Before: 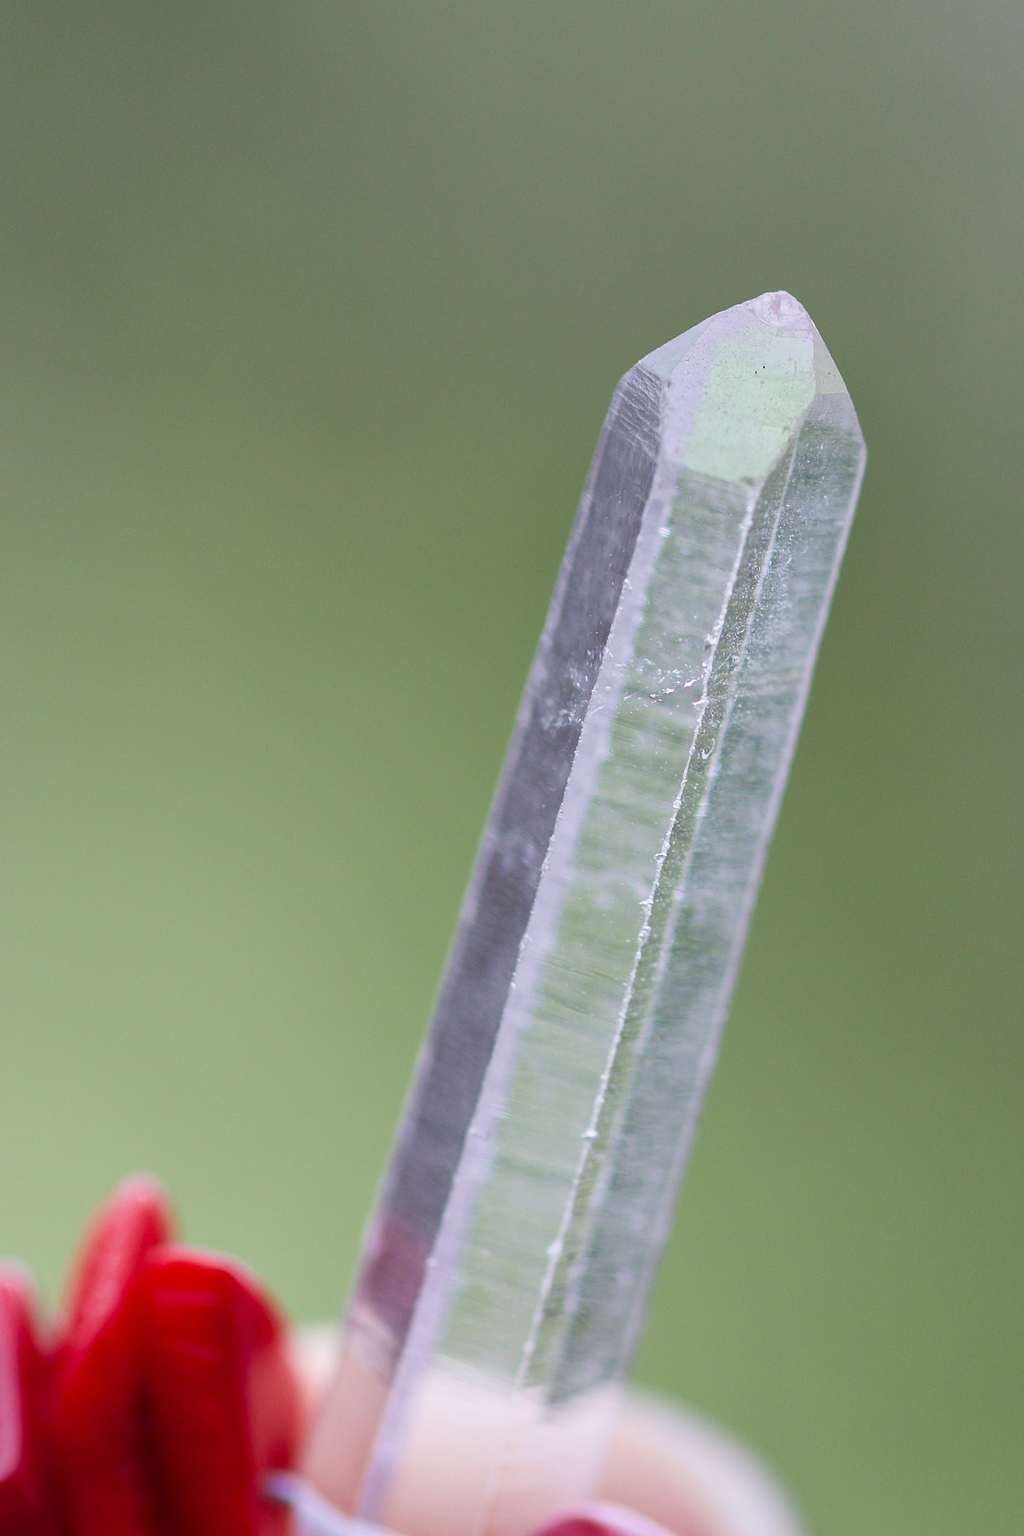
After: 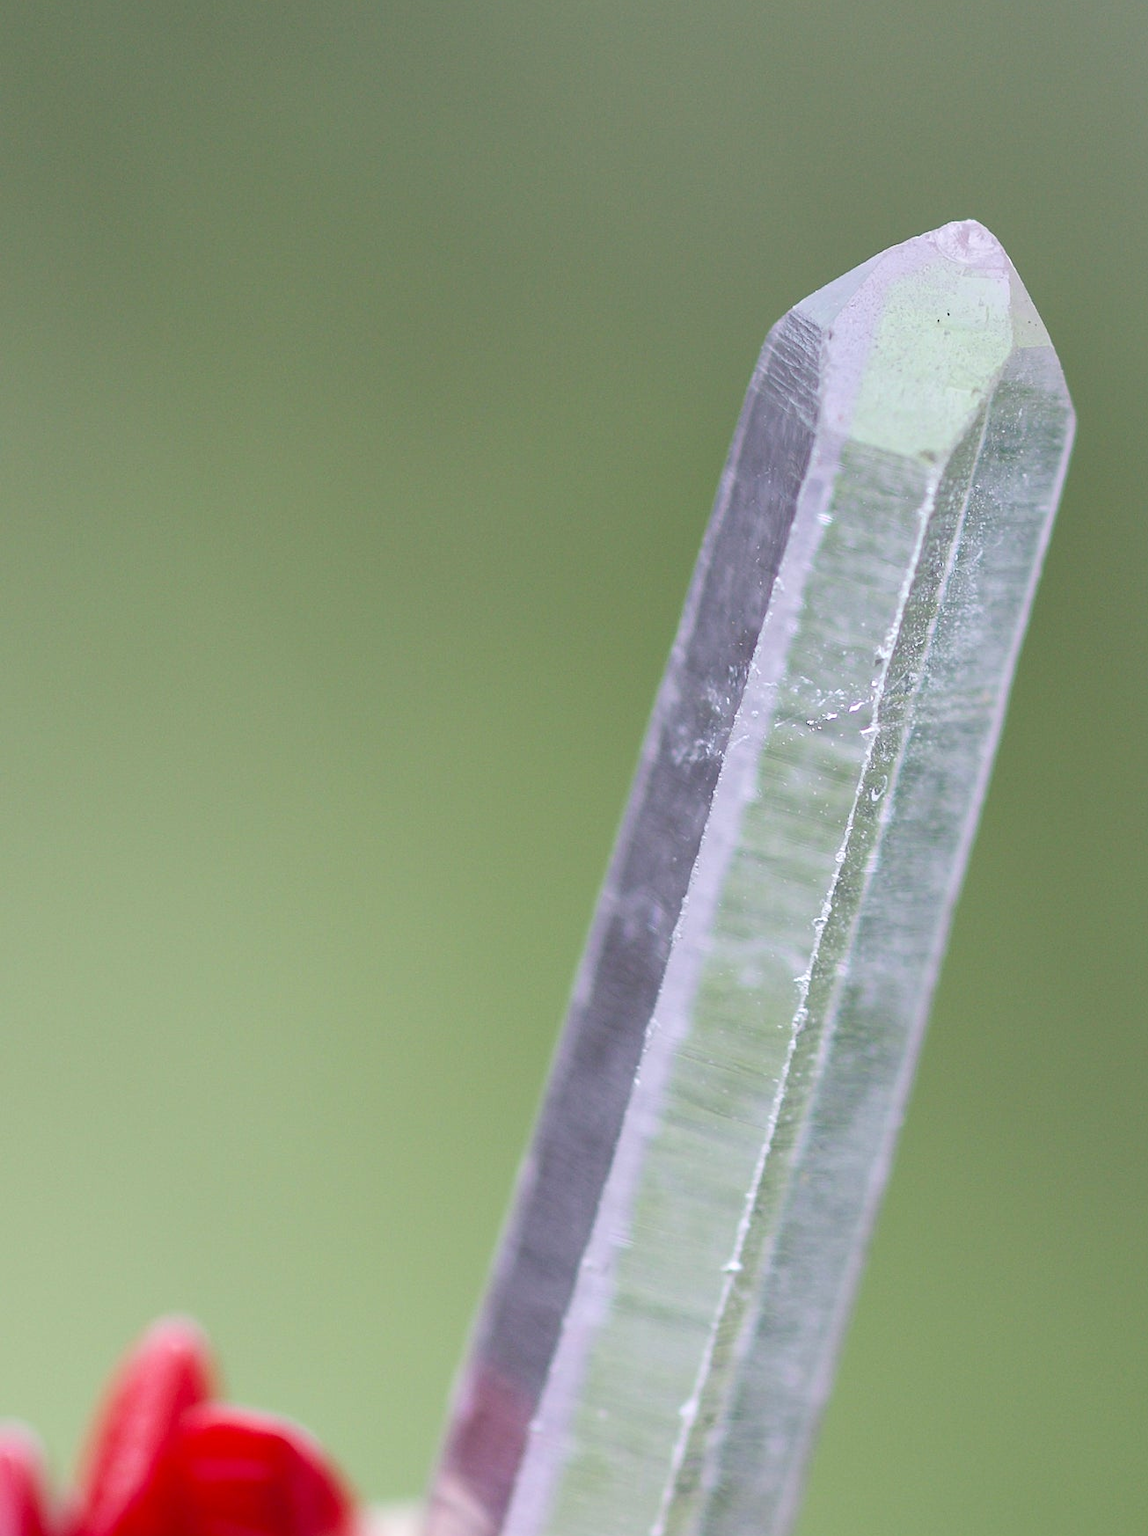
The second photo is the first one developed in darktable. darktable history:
exposure: exposure 0.124 EV, compensate highlight preservation false
crop: top 7.459%, right 9.686%, bottom 12.003%
